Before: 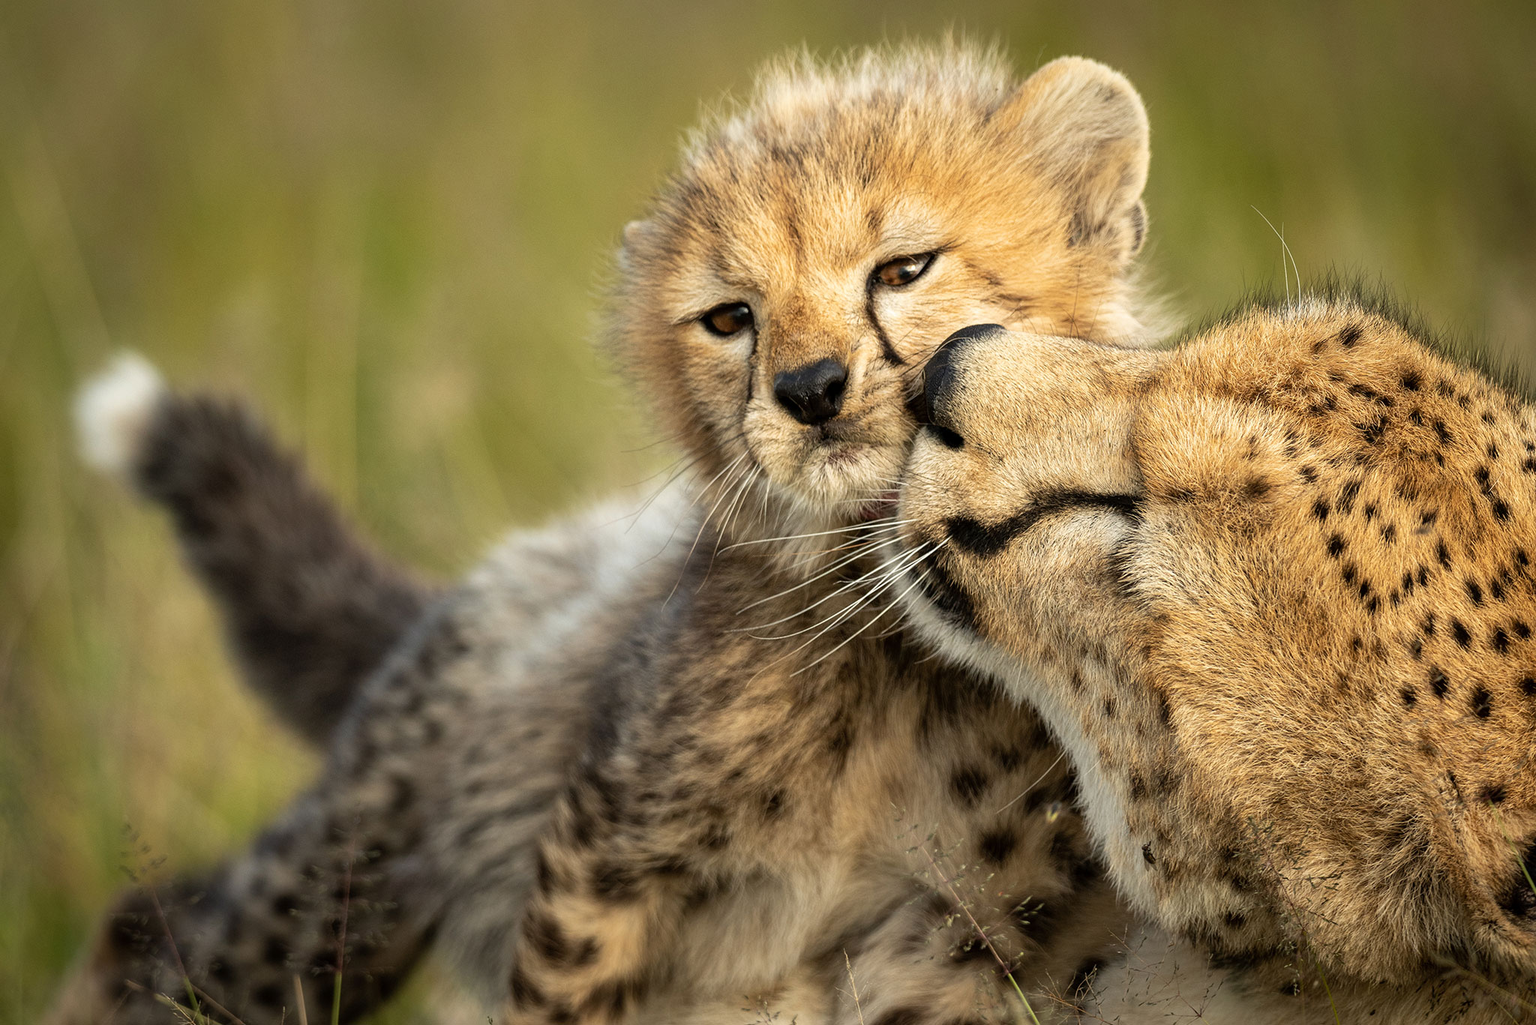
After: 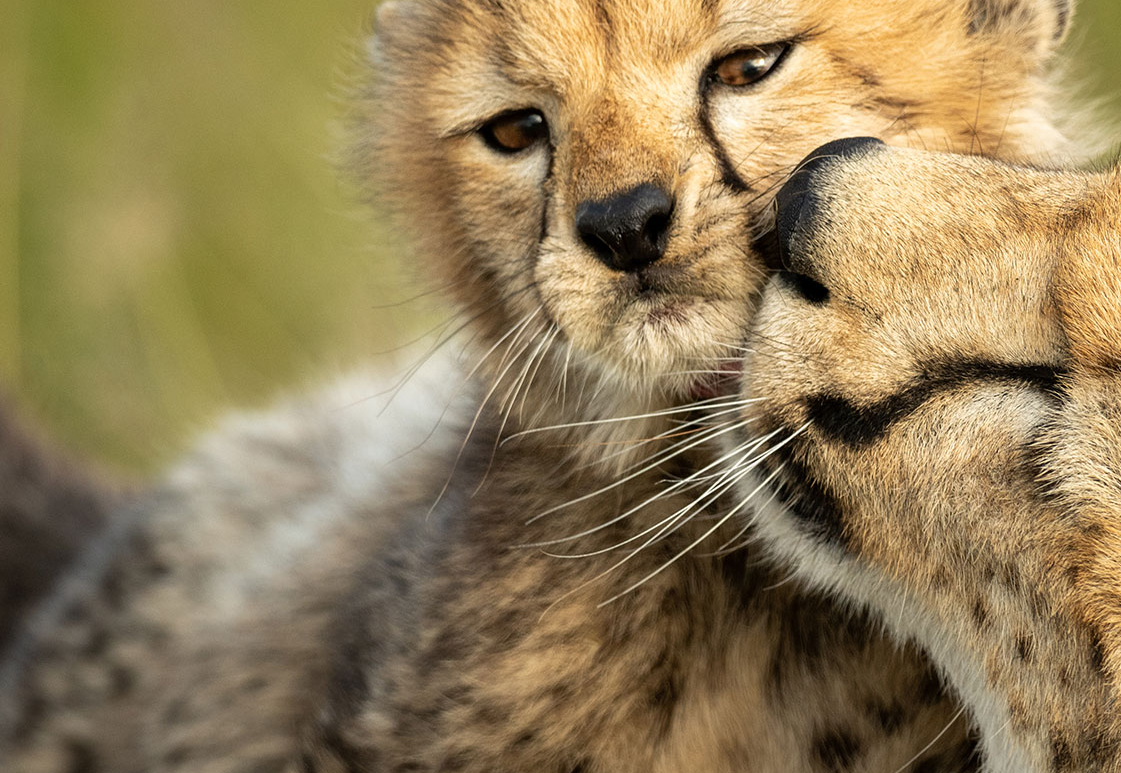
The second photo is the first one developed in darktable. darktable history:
crop and rotate: left 22.308%, top 21.612%, right 22.931%, bottom 21.832%
